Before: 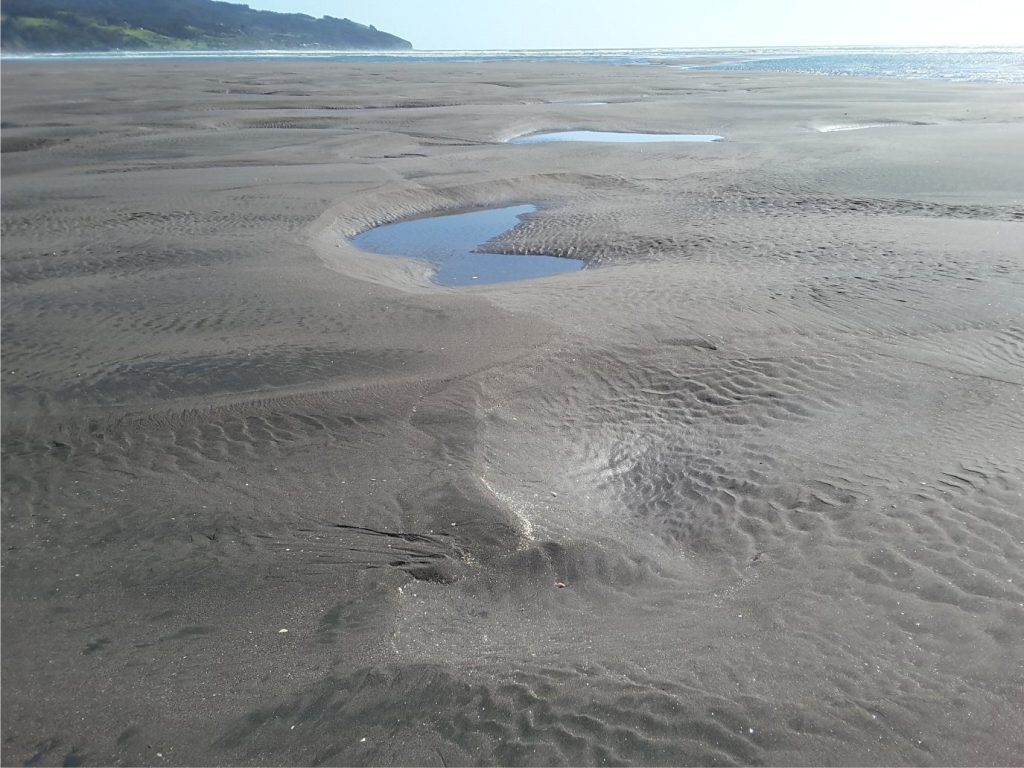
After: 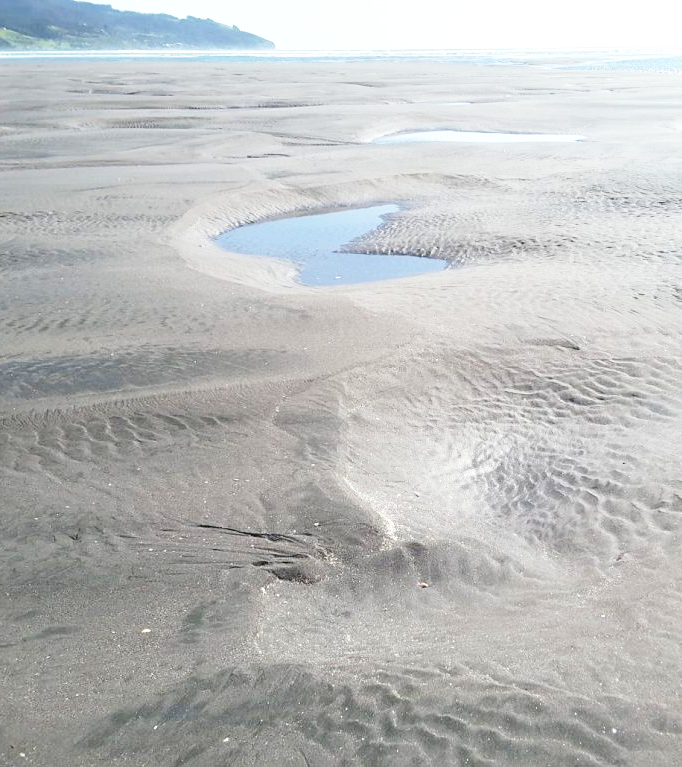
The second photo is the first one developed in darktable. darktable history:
crop and rotate: left 13.409%, right 19.924%
base curve: curves: ch0 [(0, 0) (0.005, 0.002) (0.15, 0.3) (0.4, 0.7) (0.75, 0.95) (1, 1)], preserve colors none
exposure: exposure 0.3 EV, compensate highlight preservation false
